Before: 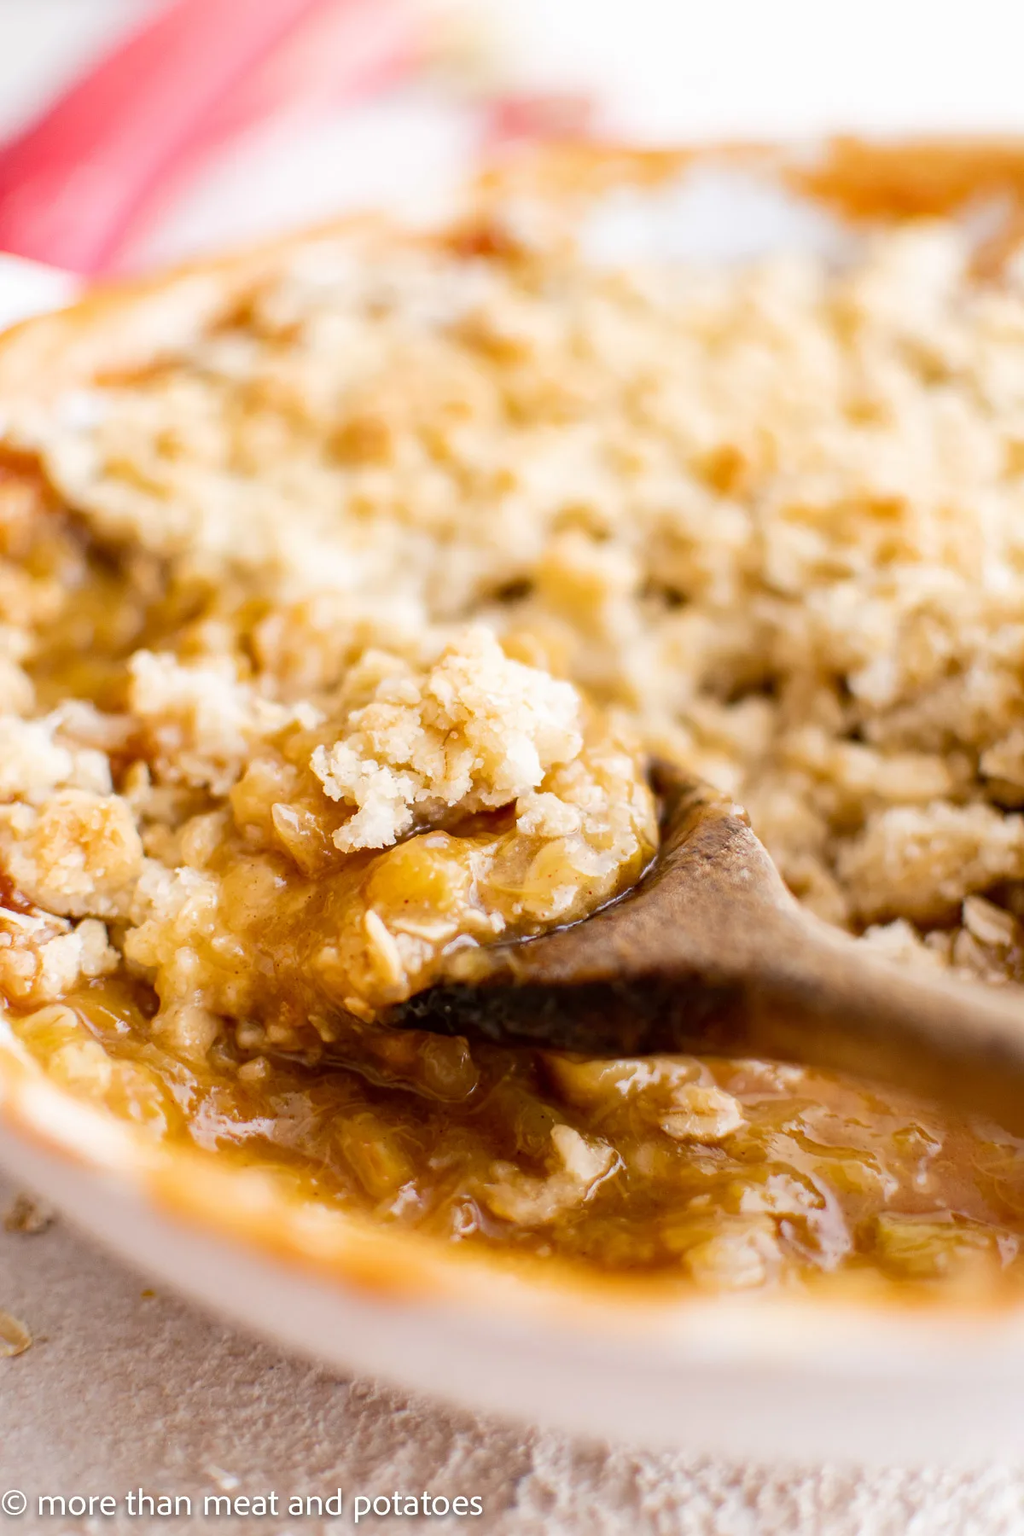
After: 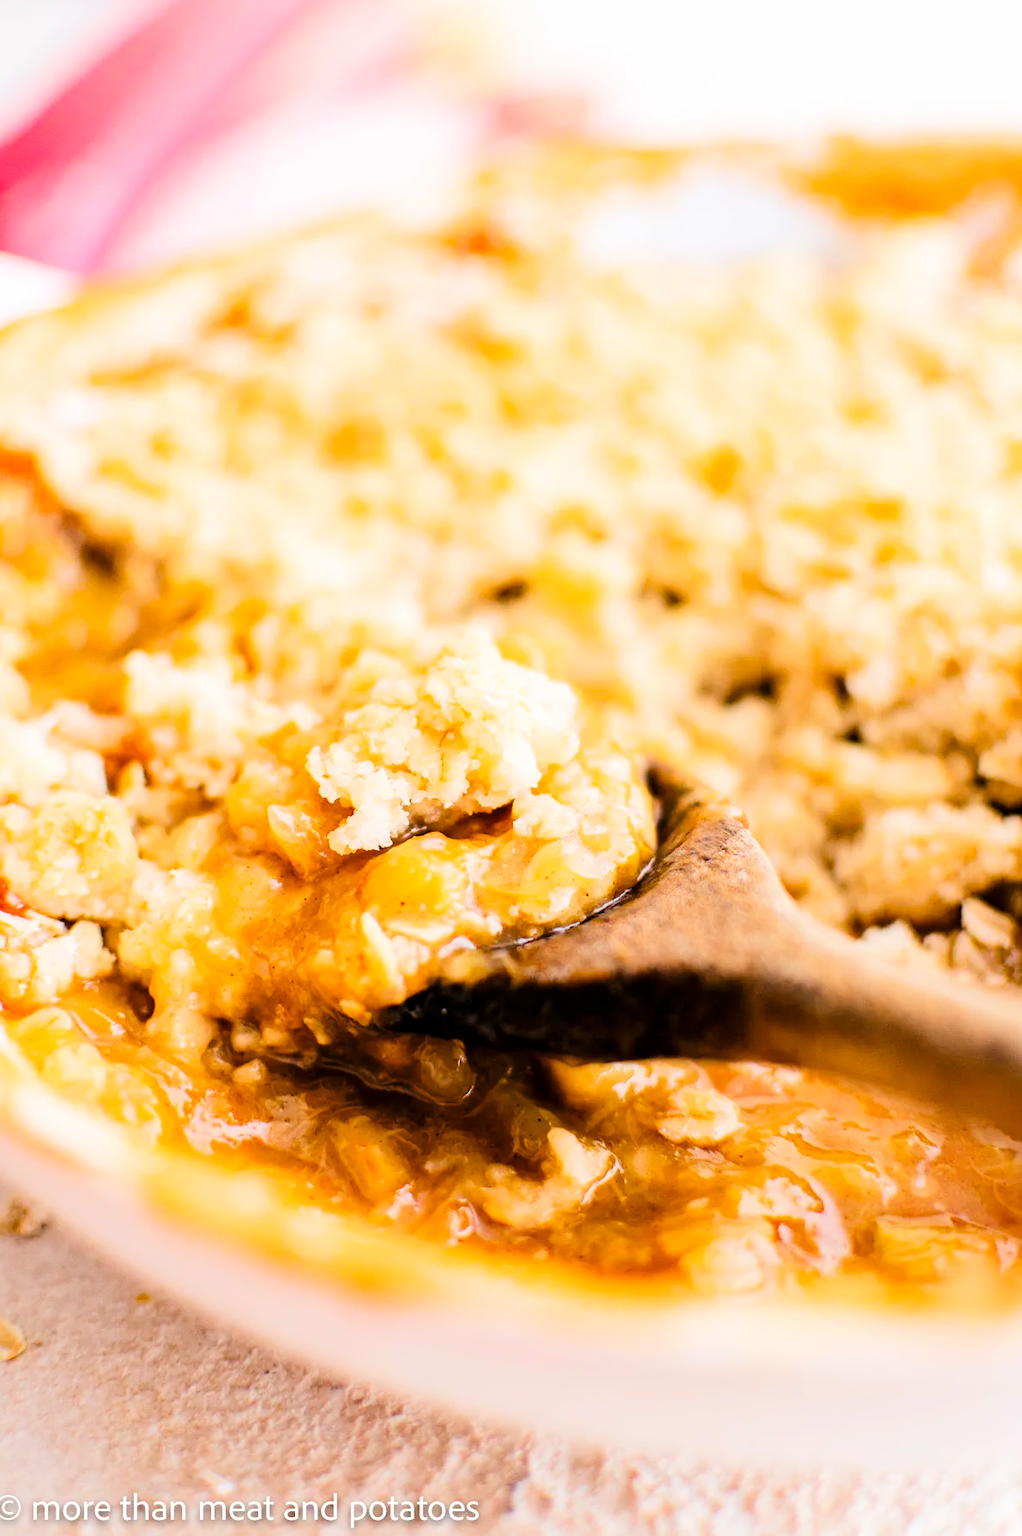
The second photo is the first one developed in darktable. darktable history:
haze removal: compatibility mode true, adaptive false
crop and rotate: left 0.614%, top 0.179%, bottom 0.309%
tone curve: curves: ch0 [(0, 0) (0.004, 0) (0.133, 0.071) (0.341, 0.453) (0.839, 0.922) (1, 1)], color space Lab, linked channels, preserve colors none
